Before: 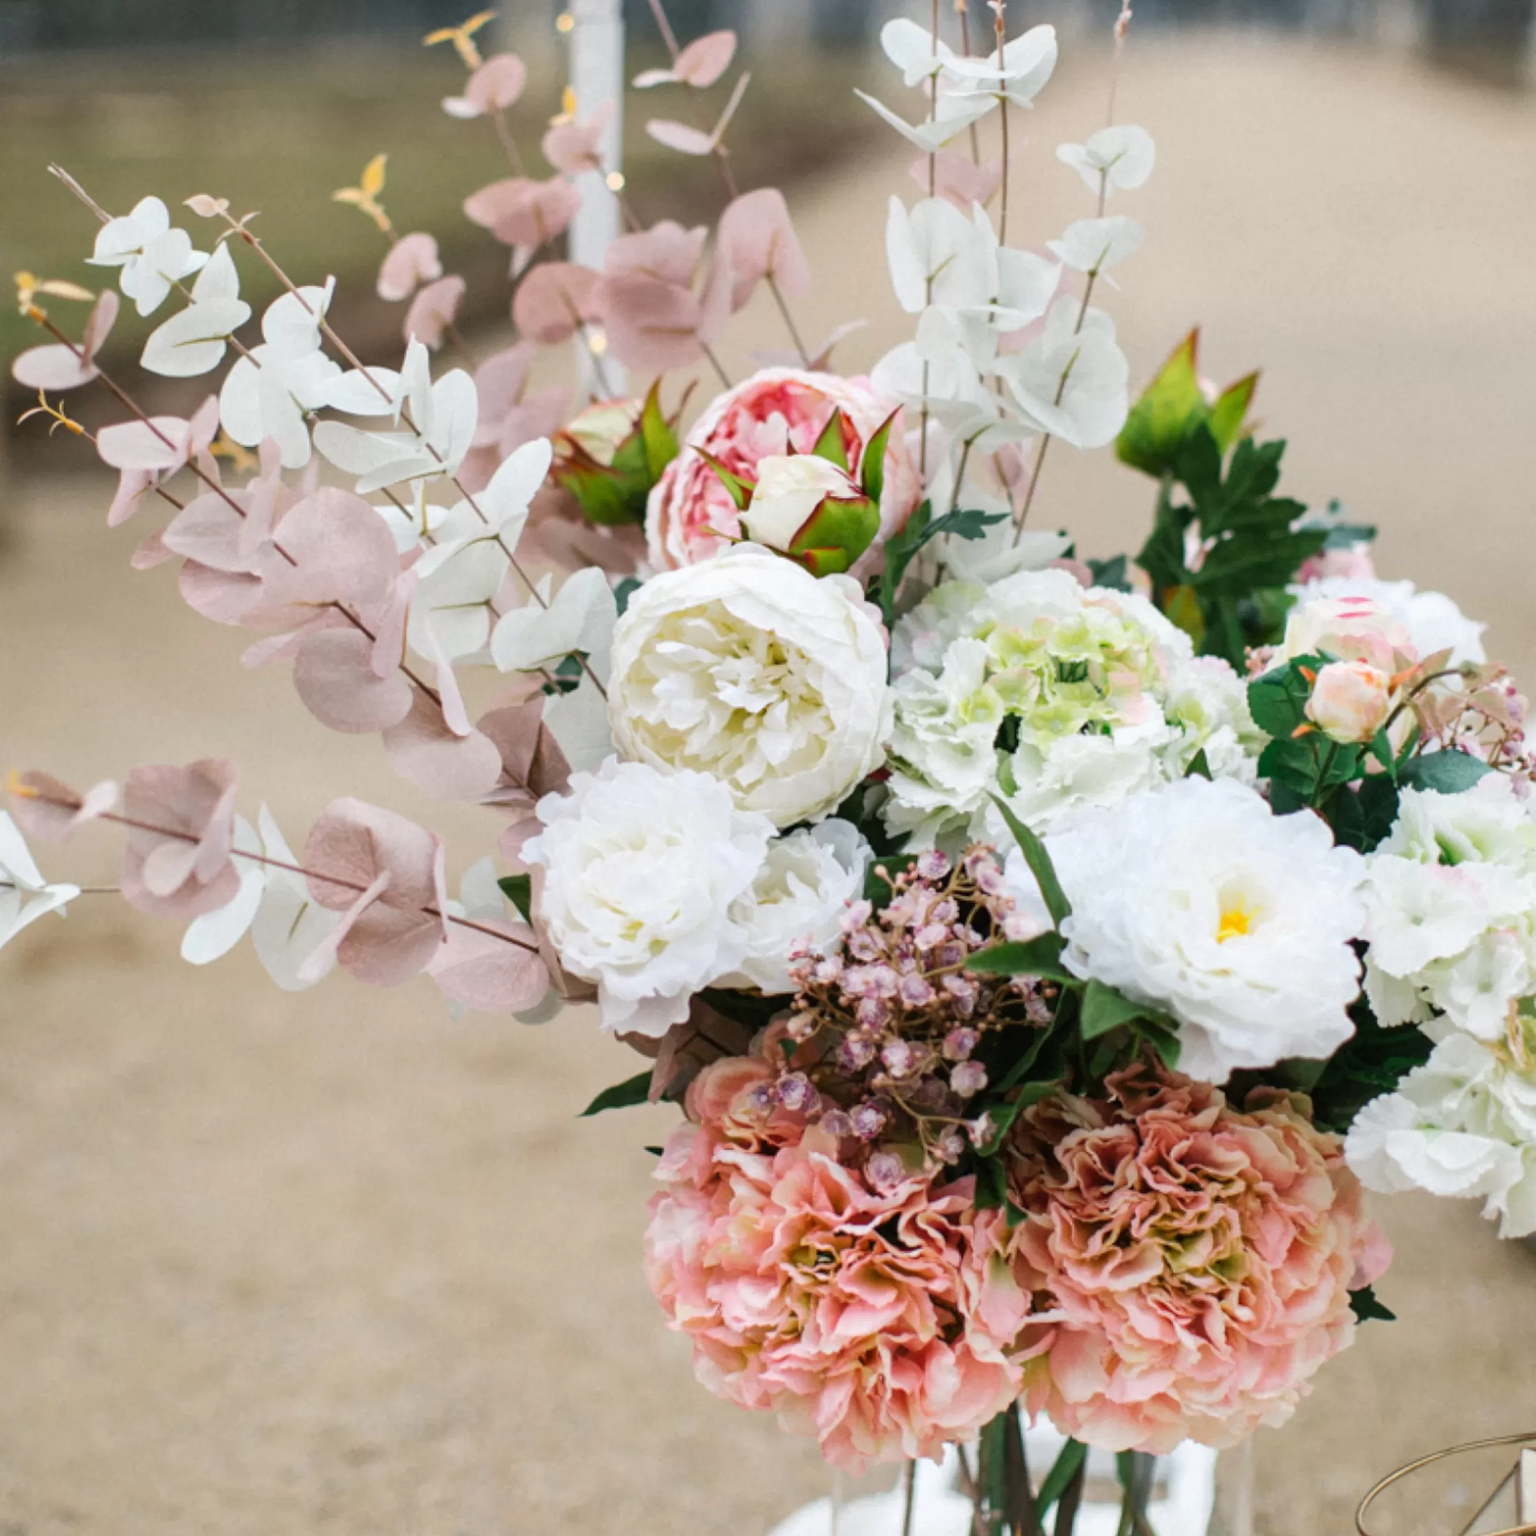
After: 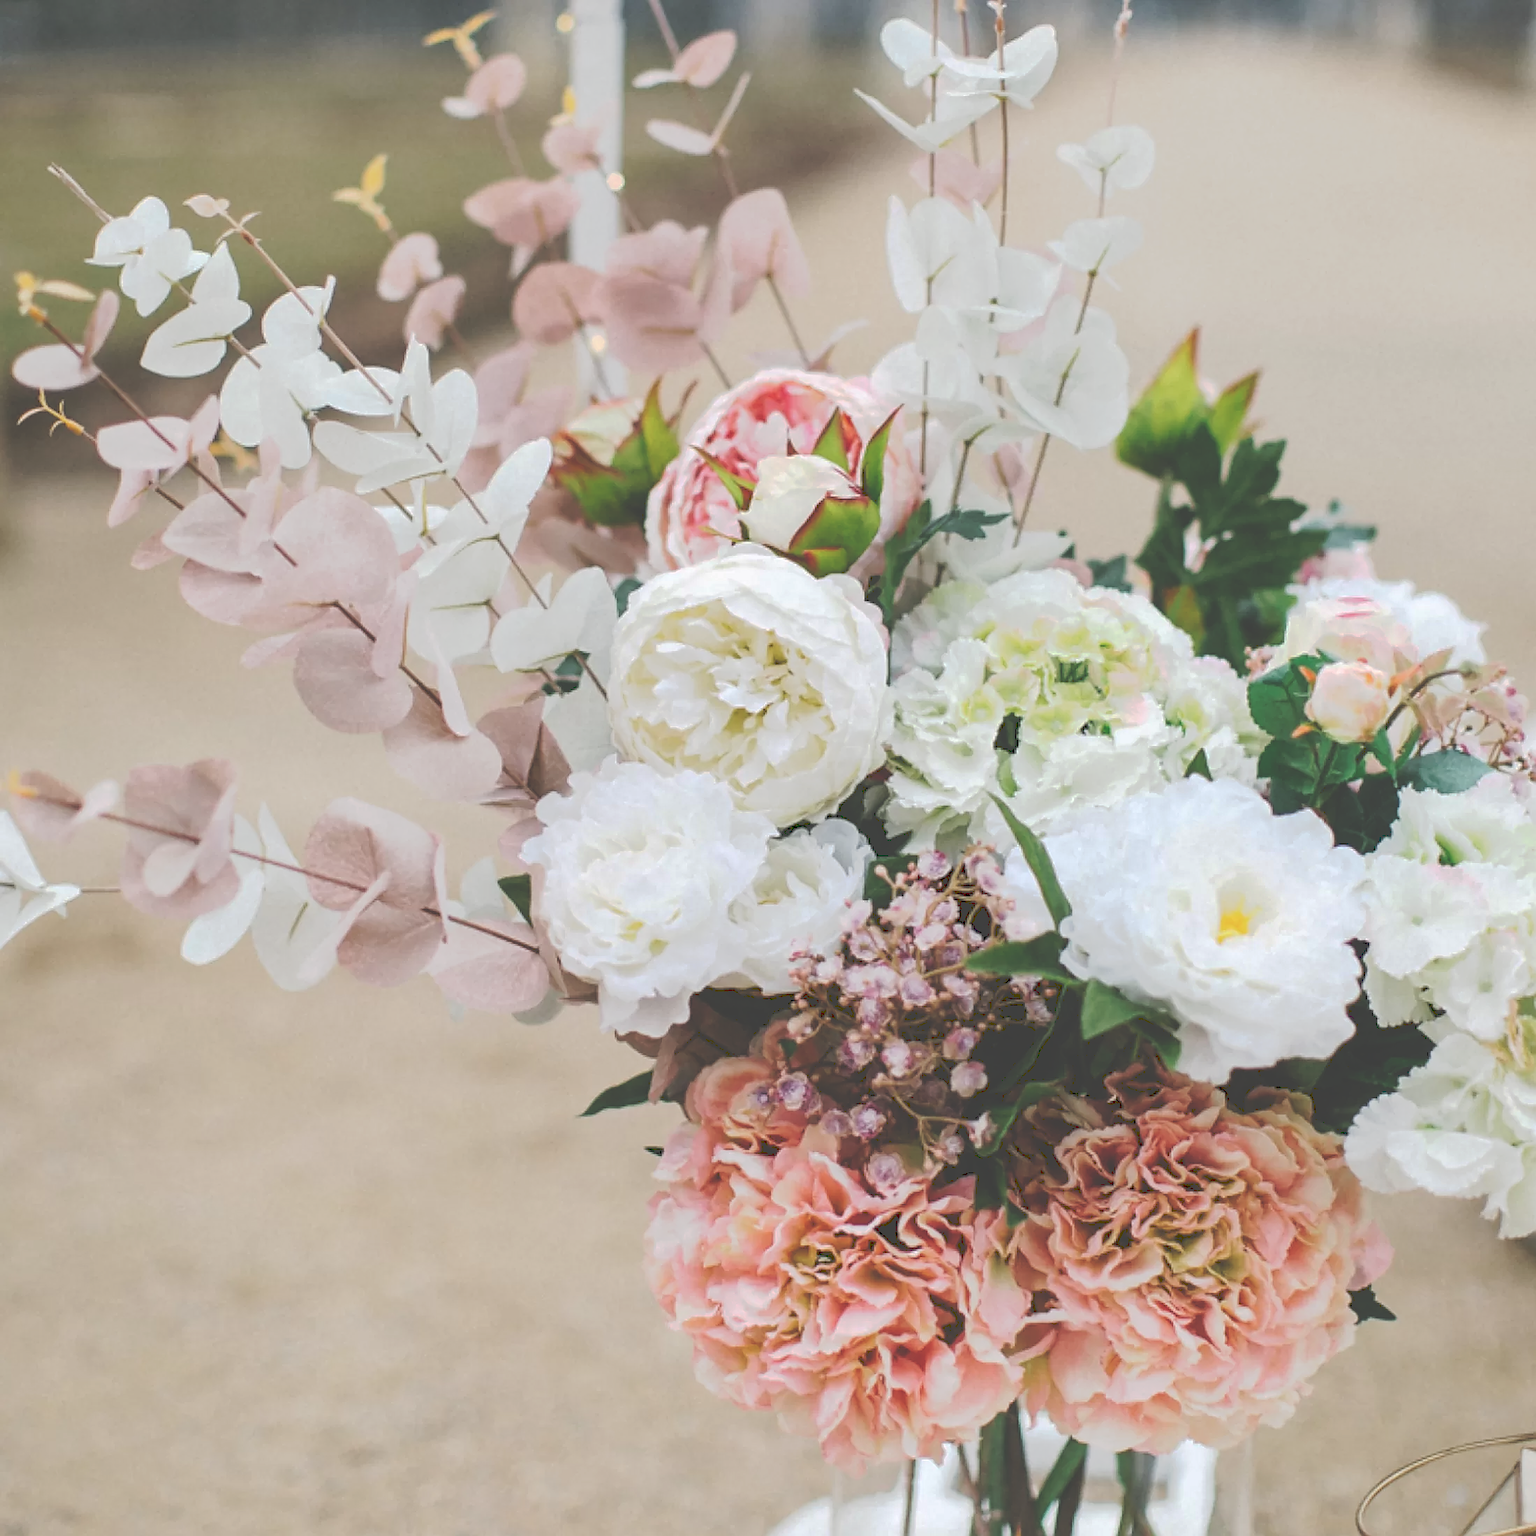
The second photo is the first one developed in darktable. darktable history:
sharpen: radius 1.4, amount 1.25, threshold 0.7
tone curve: curves: ch0 [(0, 0) (0.003, 0.264) (0.011, 0.264) (0.025, 0.265) (0.044, 0.269) (0.069, 0.273) (0.1, 0.28) (0.136, 0.292) (0.177, 0.309) (0.224, 0.336) (0.277, 0.371) (0.335, 0.412) (0.399, 0.469) (0.468, 0.533) (0.543, 0.595) (0.623, 0.66) (0.709, 0.73) (0.801, 0.8) (0.898, 0.854) (1, 1)], preserve colors none
